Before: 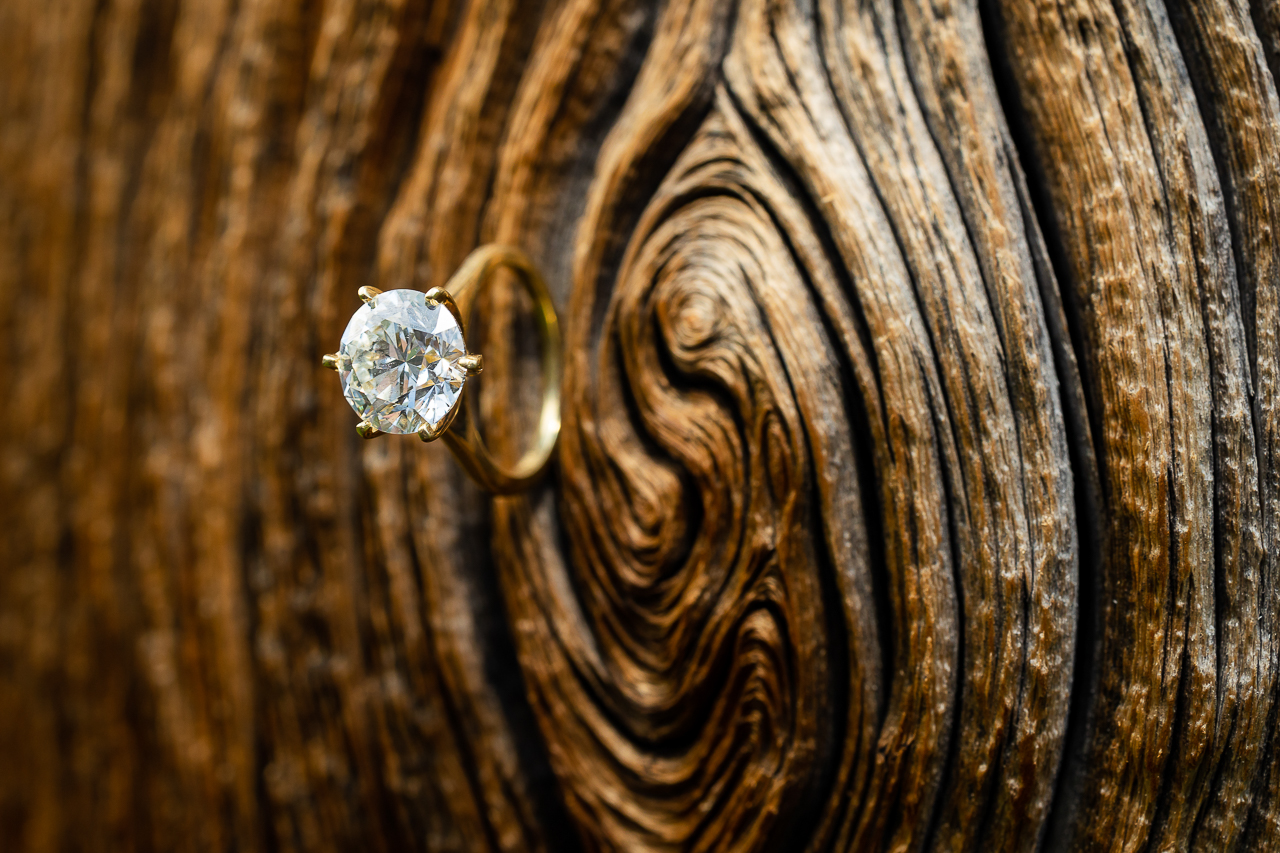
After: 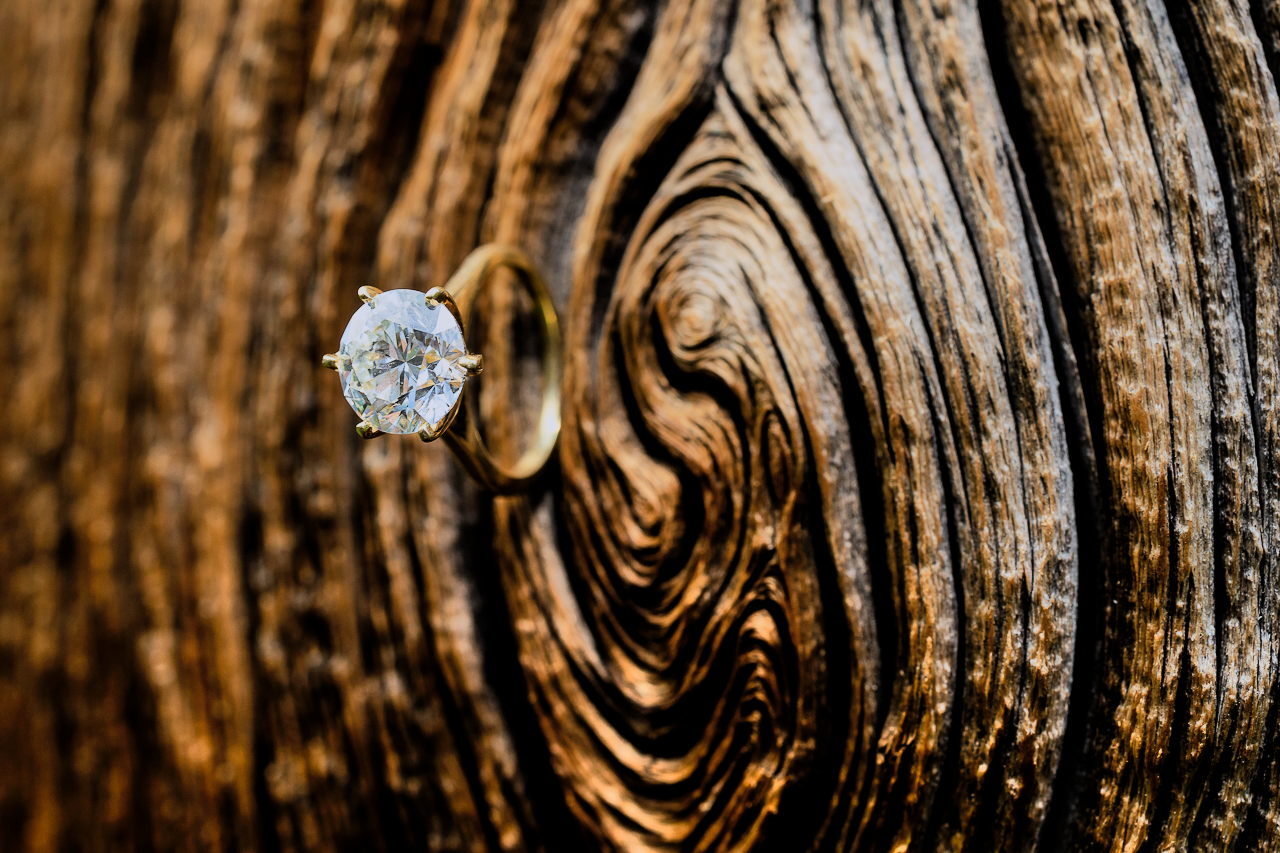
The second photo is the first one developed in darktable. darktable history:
shadows and highlights: radius 102.64, shadows 50.53, highlights -64.74, soften with gaussian
filmic rgb: middle gray luminance 29.02%, black relative exposure -10.25 EV, white relative exposure 5.48 EV, threshold 2.95 EV, target black luminance 0%, hardness 3.96, latitude 1.54%, contrast 1.129, highlights saturation mix 6.22%, shadows ↔ highlights balance 14.91%, color science v6 (2022), enable highlight reconstruction true
color calibration: illuminant as shot in camera, x 0.358, y 0.373, temperature 4628.91 K
